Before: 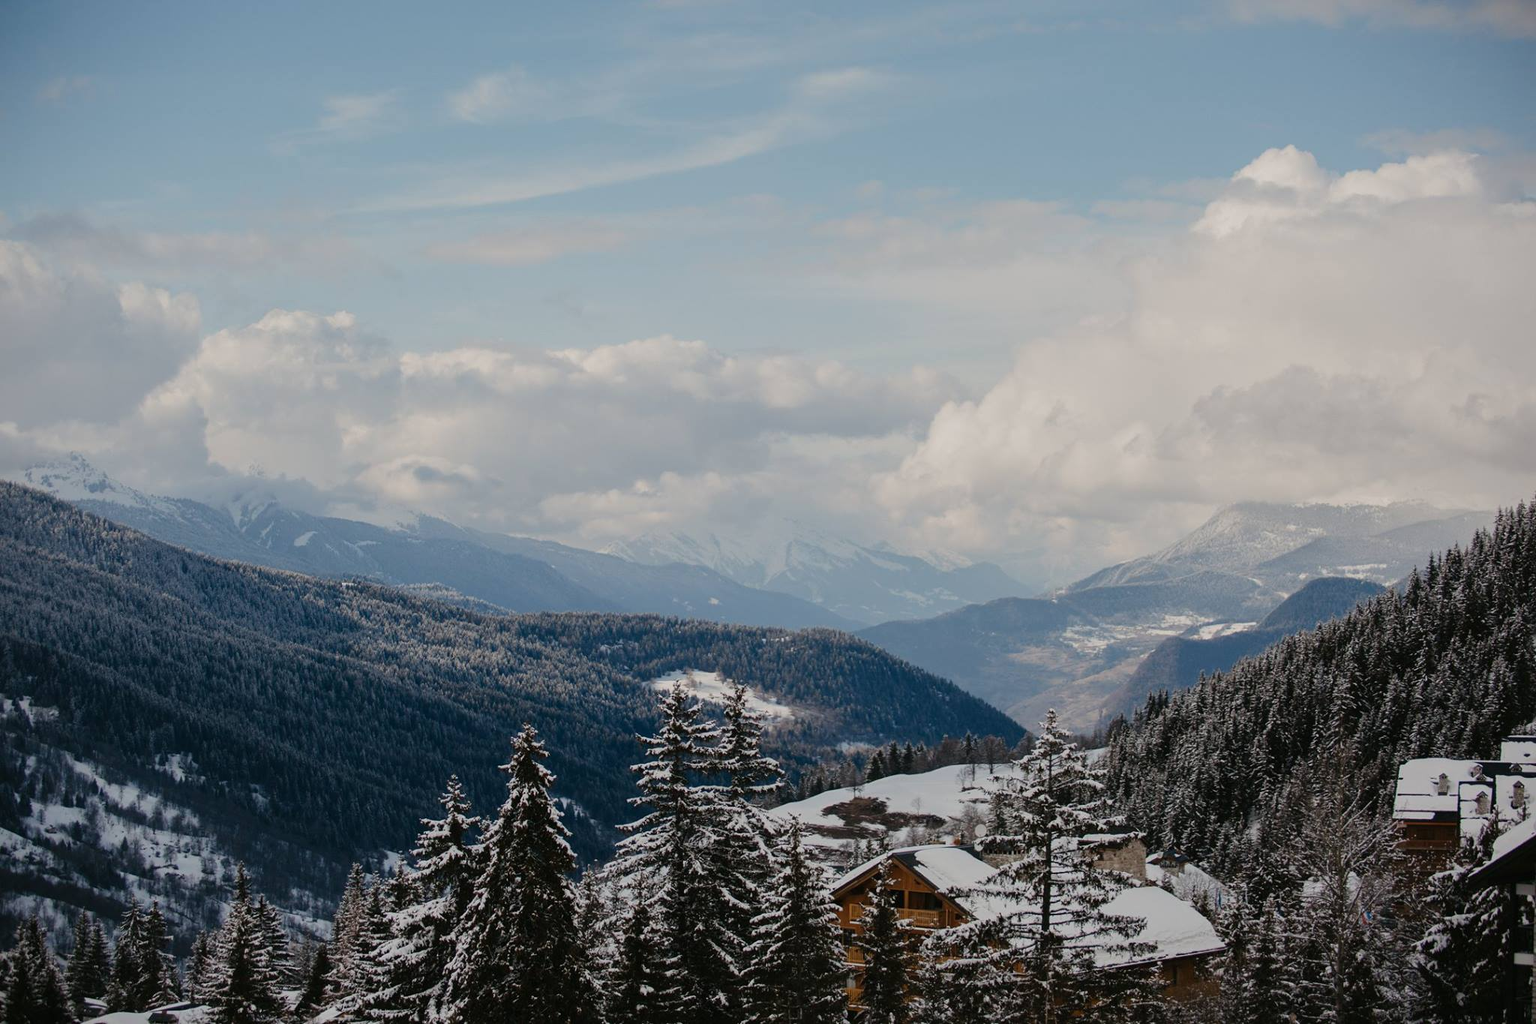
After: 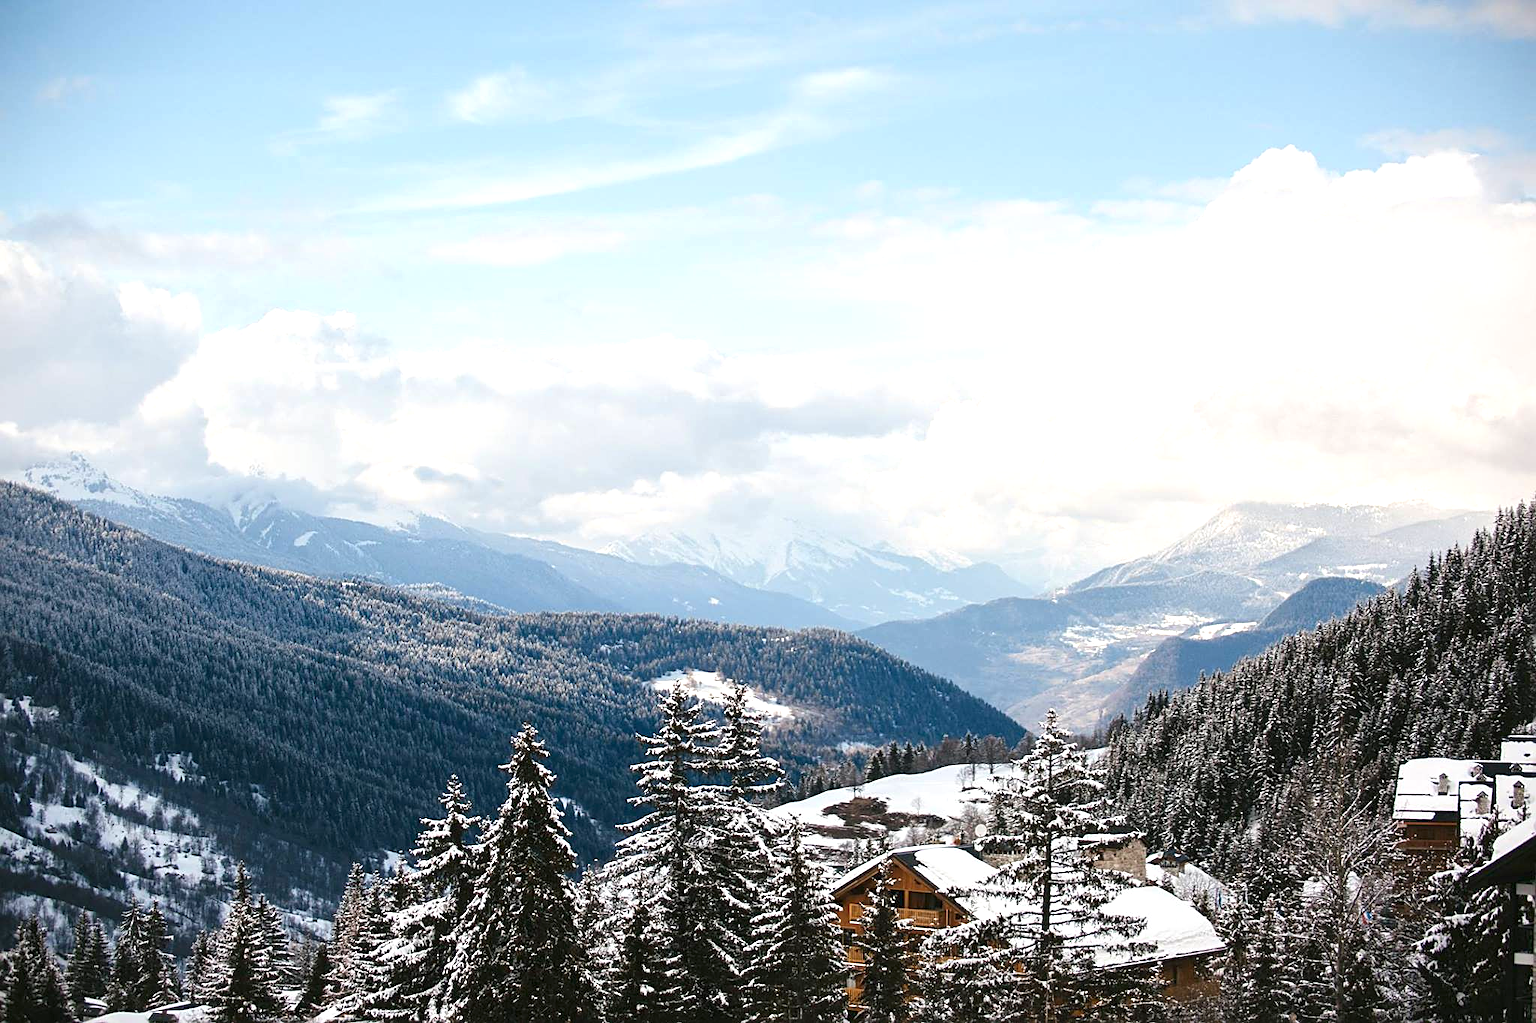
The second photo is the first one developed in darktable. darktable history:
sharpen: on, module defaults
exposure: exposure 1.25 EV, compensate exposure bias true, compensate highlight preservation false
